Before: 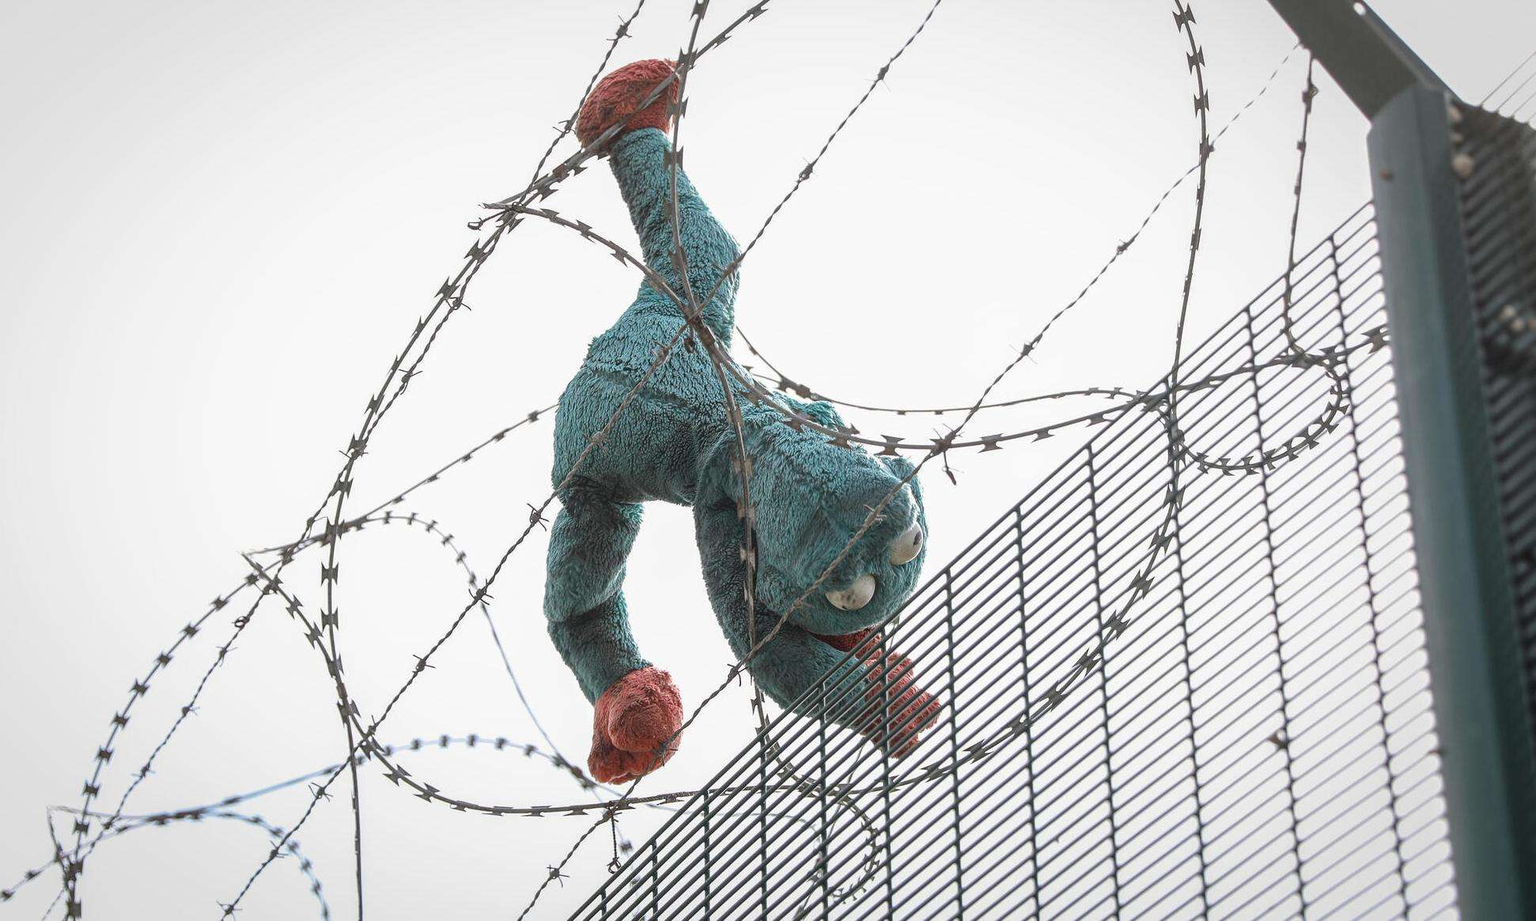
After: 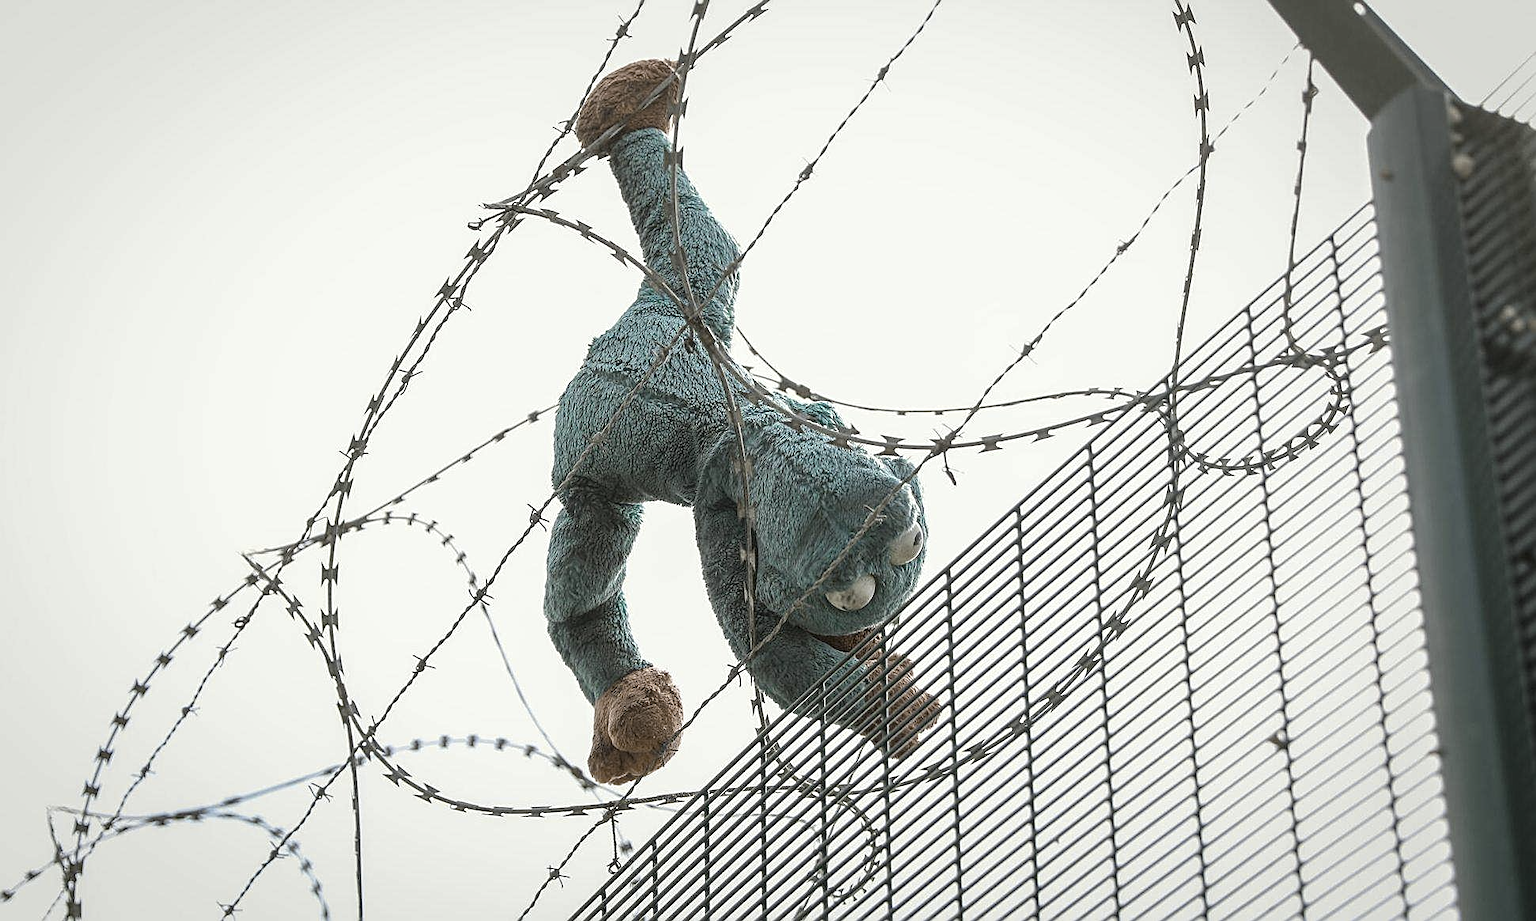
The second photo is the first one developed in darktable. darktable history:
tone equalizer: on, module defaults
sharpen: on, module defaults
tone curve: curves: ch1 [(0, 0) (0.173, 0.145) (0.467, 0.477) (0.808, 0.611) (1, 1)]; ch2 [(0, 0) (0.255, 0.314) (0.498, 0.509) (0.694, 0.64) (1, 1)], color space Lab, independent channels, preserve colors none
